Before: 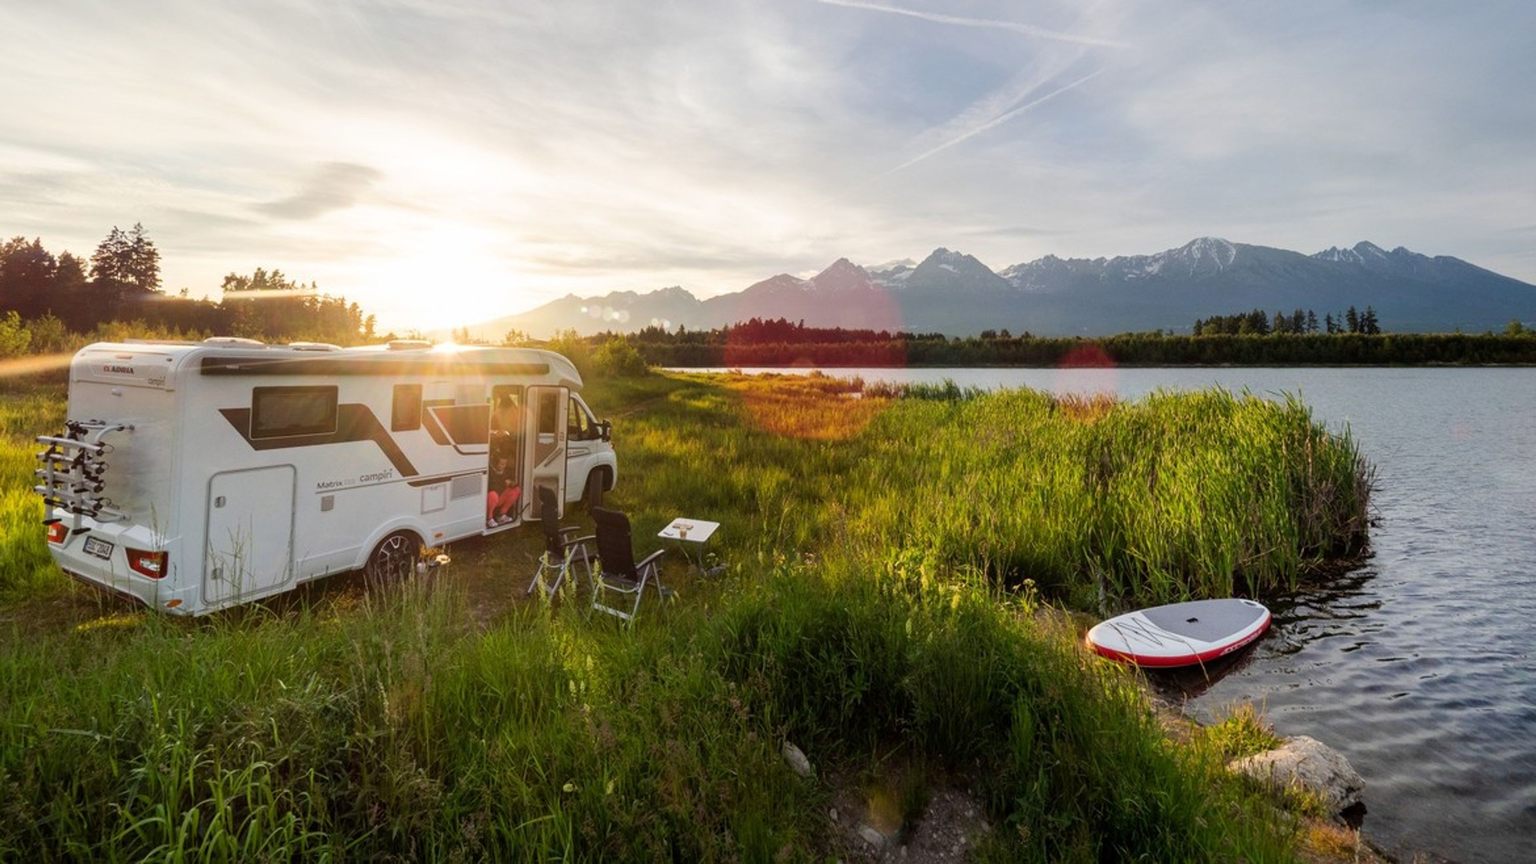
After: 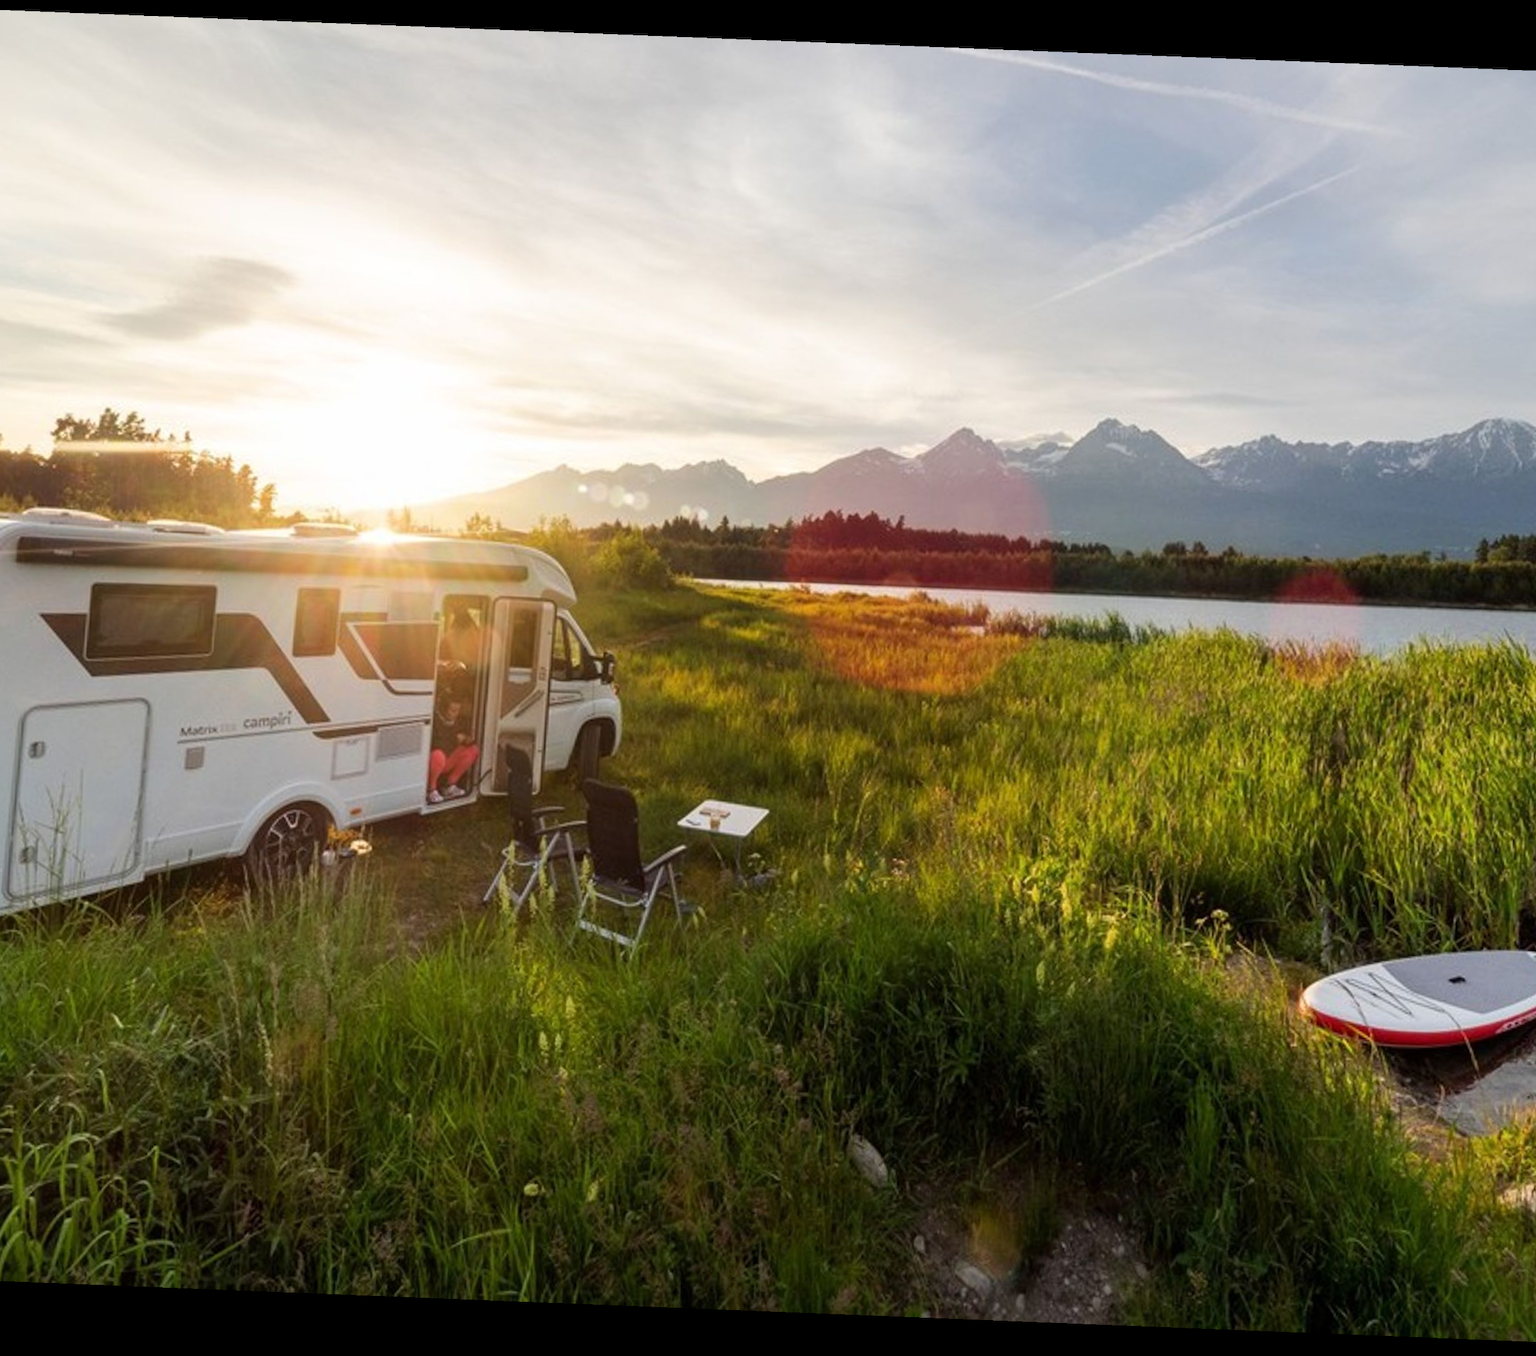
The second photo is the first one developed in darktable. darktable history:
crop and rotate: left 13.342%, right 19.991%
rotate and perspective: rotation 2.27°, automatic cropping off
